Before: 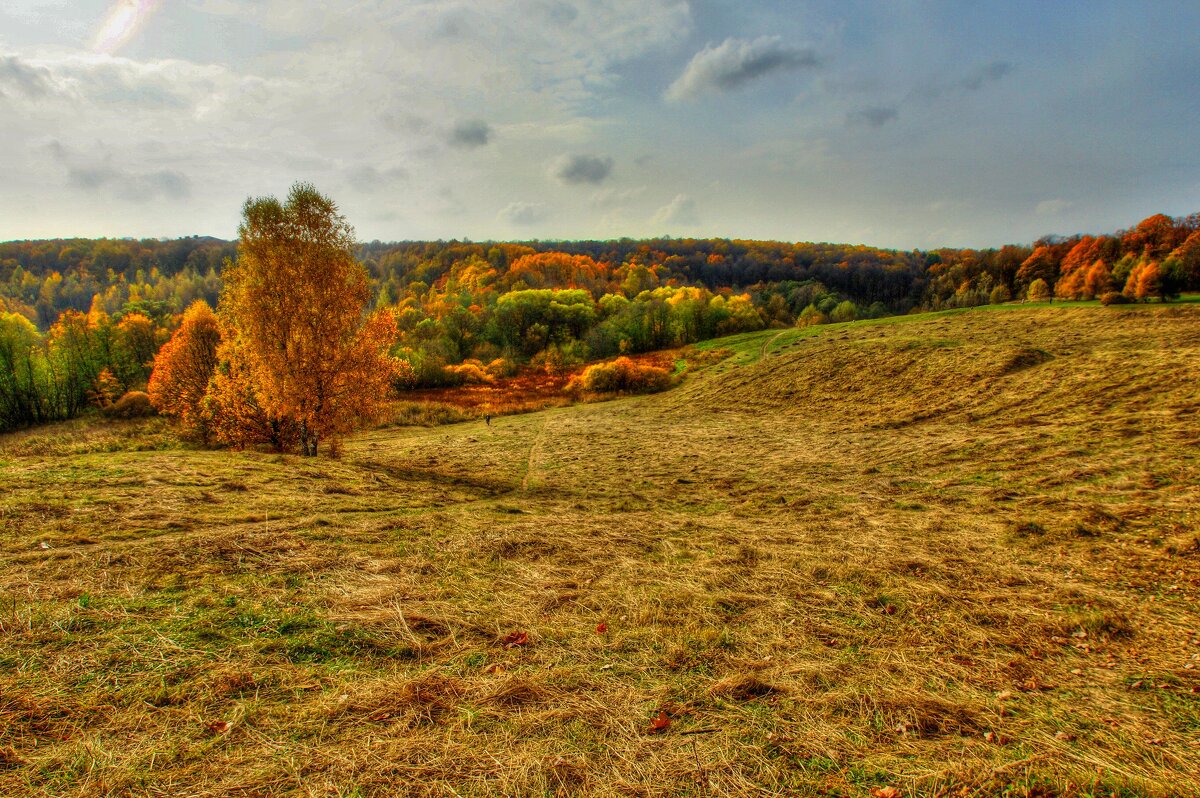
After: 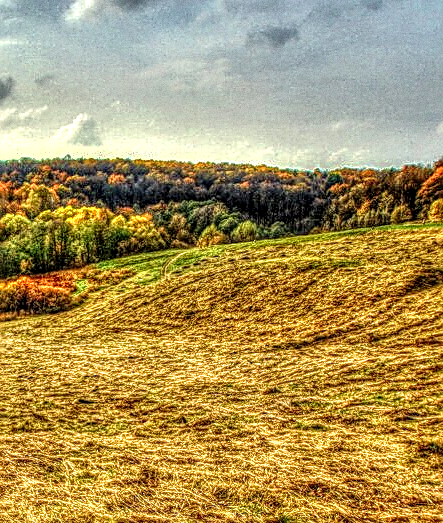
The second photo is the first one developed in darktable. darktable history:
sharpen: amount 0.75
grain: coarseness 0.09 ISO
local contrast: highlights 0%, shadows 0%, detail 300%, midtone range 0.3
crop and rotate: left 49.936%, top 10.094%, right 13.136%, bottom 24.256%
exposure: black level correction 0, exposure 0.877 EV, compensate exposure bias true, compensate highlight preservation false
tone curve: curves: ch0 [(0, 0) (0.003, 0.013) (0.011, 0.018) (0.025, 0.027) (0.044, 0.045) (0.069, 0.068) (0.1, 0.096) (0.136, 0.13) (0.177, 0.168) (0.224, 0.217) (0.277, 0.277) (0.335, 0.338) (0.399, 0.401) (0.468, 0.473) (0.543, 0.544) (0.623, 0.621) (0.709, 0.7) (0.801, 0.781) (0.898, 0.869) (1, 1)], preserve colors none
shadows and highlights: shadows 37.27, highlights -28.18, soften with gaussian
